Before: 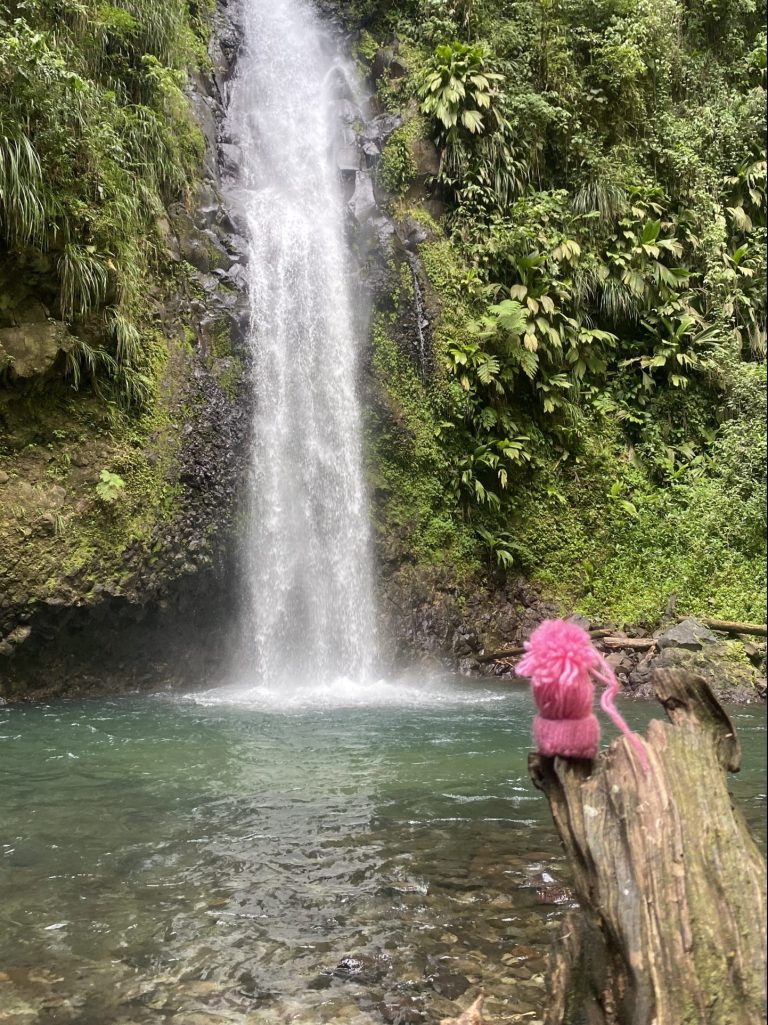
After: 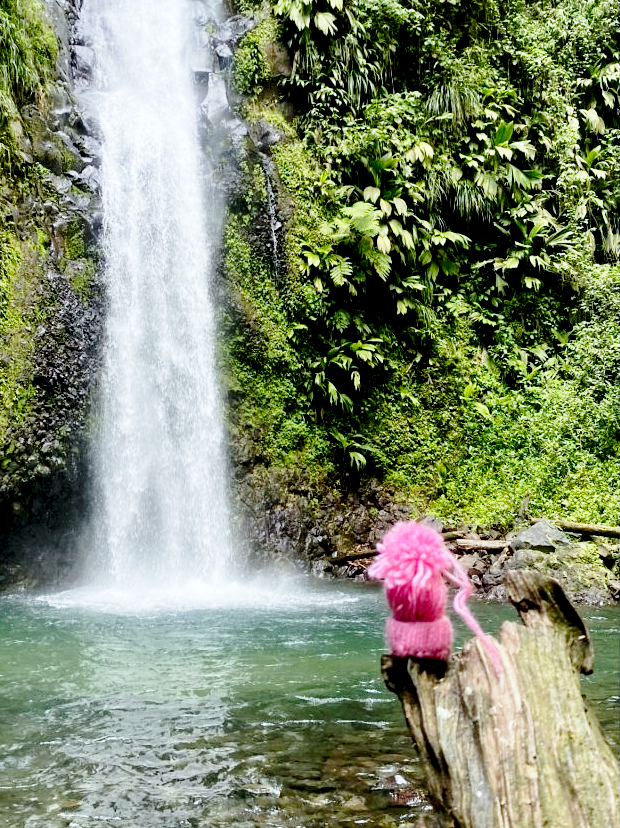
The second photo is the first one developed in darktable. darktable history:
base curve: curves: ch0 [(0, 0) (0.028, 0.03) (0.121, 0.232) (0.46, 0.748) (0.859, 0.968) (1, 1)], preserve colors none
crop: left 19.159%, top 9.58%, bottom 9.58%
exposure: black level correction 0.029, exposure -0.073 EV, compensate highlight preservation false
white balance: red 0.925, blue 1.046
